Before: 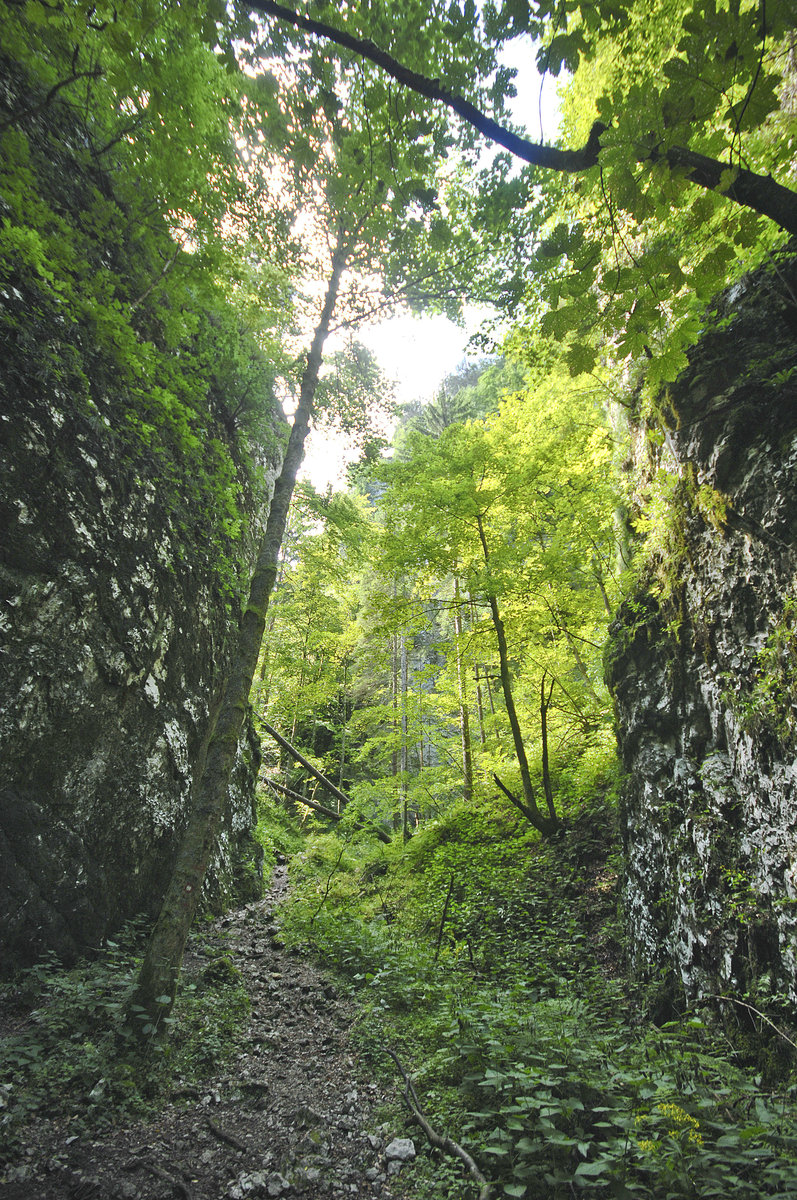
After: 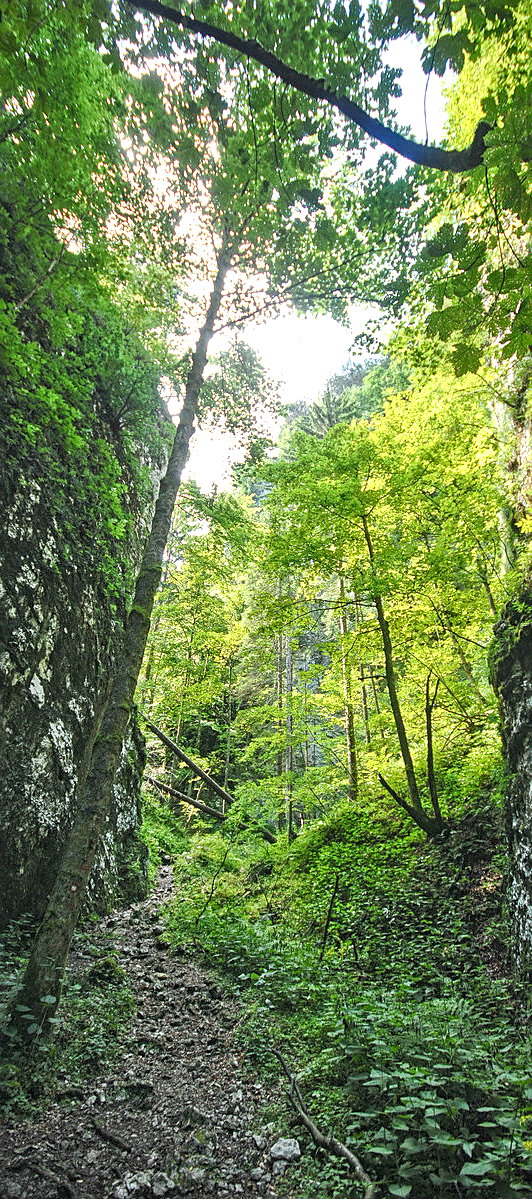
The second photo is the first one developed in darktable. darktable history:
crop and rotate: left 14.45%, right 18.789%
sharpen: on, module defaults
levels: levels [0, 0.48, 0.961]
local contrast: detail 130%
